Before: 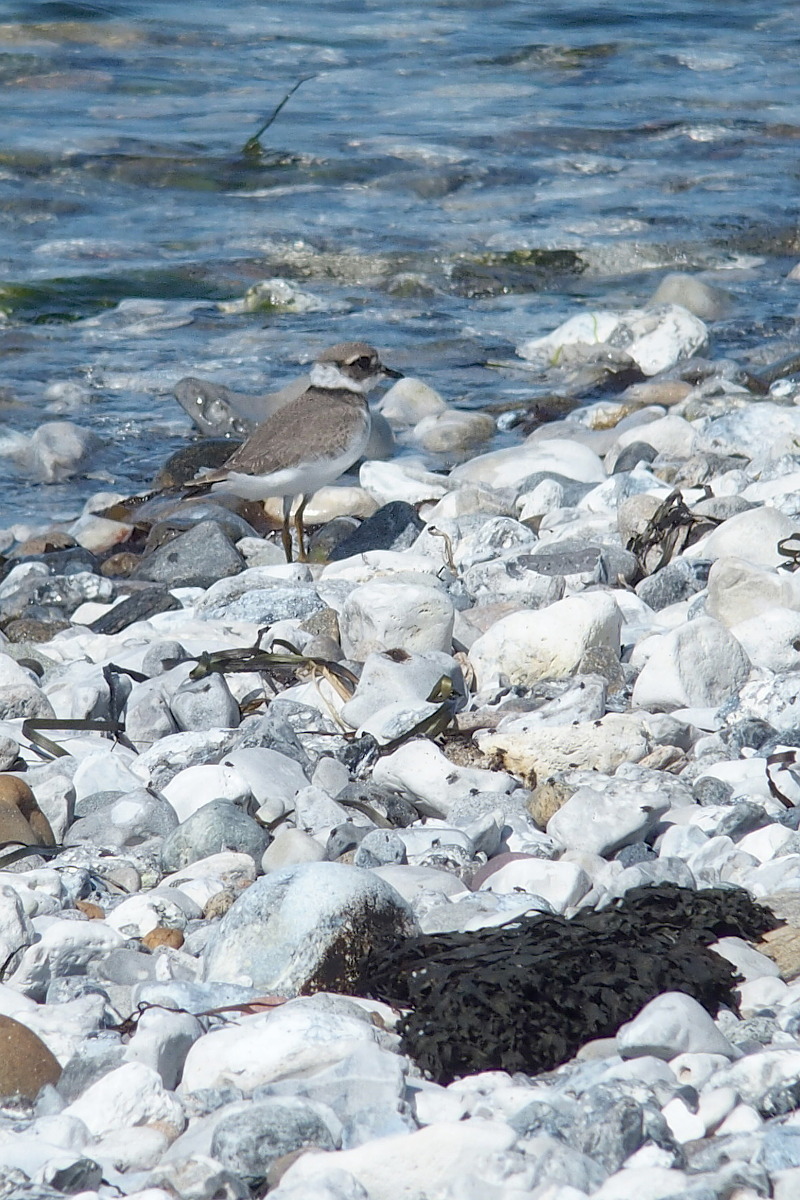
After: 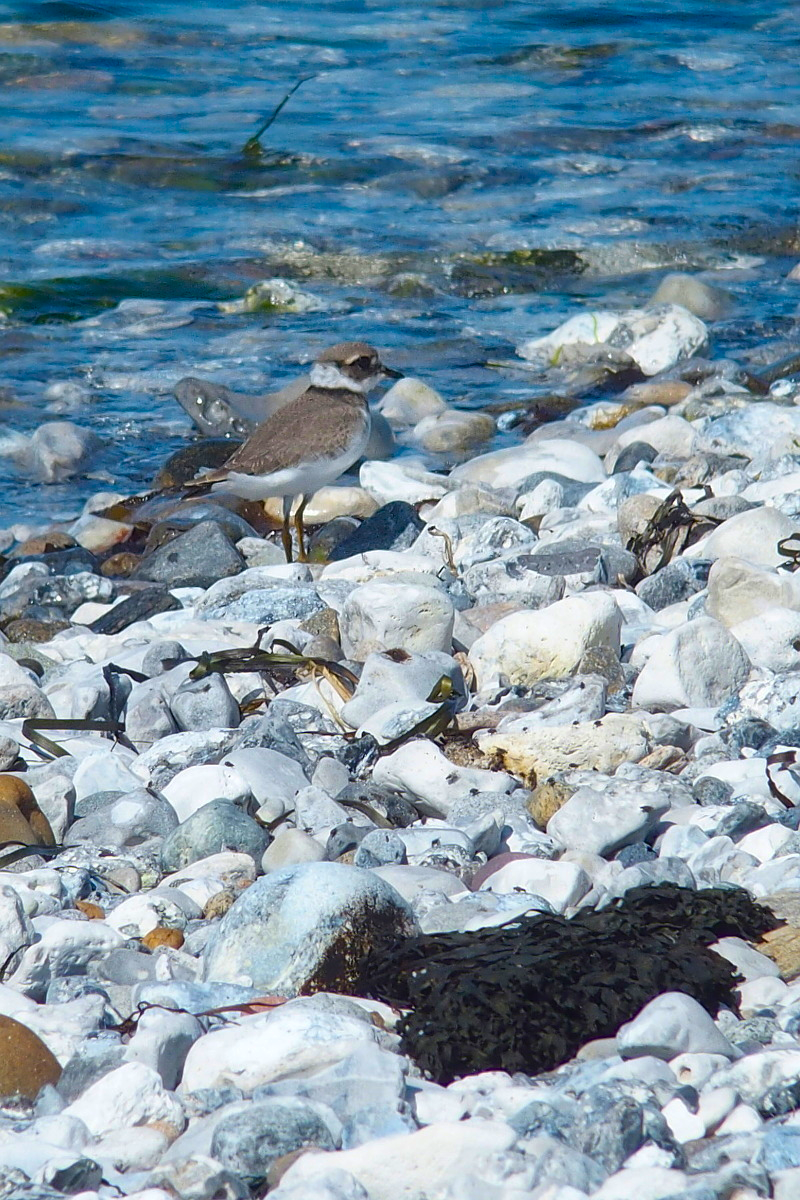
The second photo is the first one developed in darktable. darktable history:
contrast brightness saturation: brightness -0.097
color balance rgb: global offset › luminance 0.516%, perceptual saturation grading › global saturation 29.608%, global vibrance 44.791%
